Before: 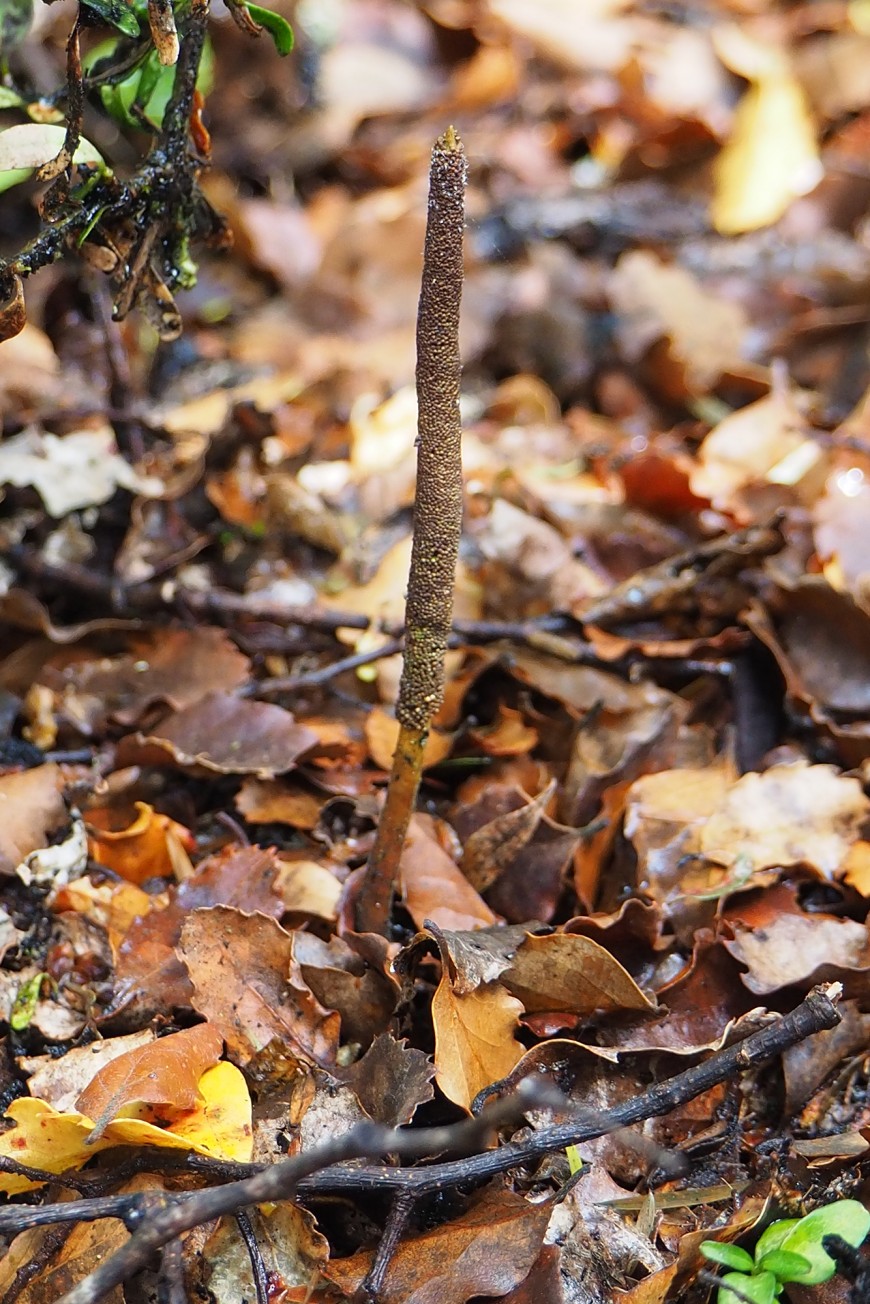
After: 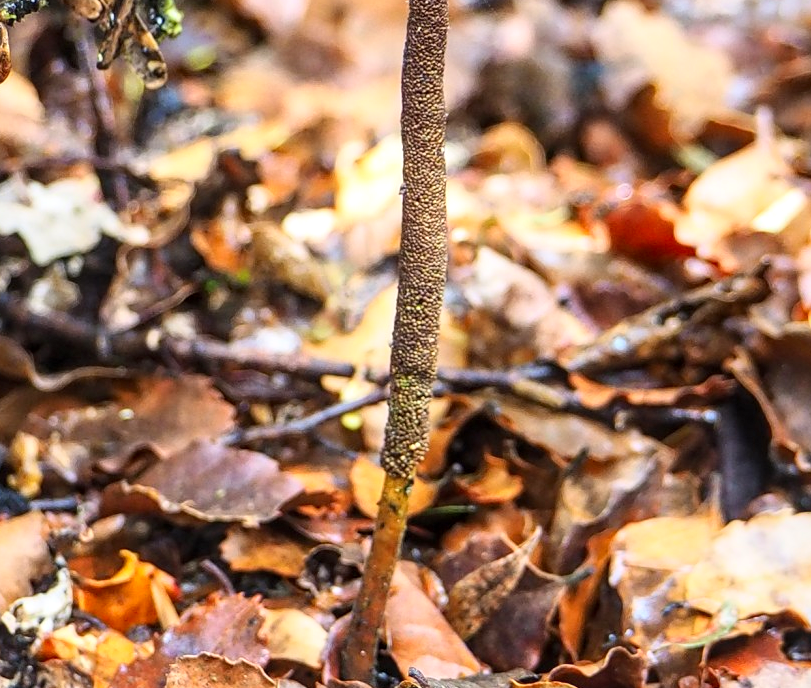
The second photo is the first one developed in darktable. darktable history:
exposure: exposure 0.075 EV, compensate highlight preservation false
local contrast: detail 130%
crop: left 1.834%, top 19.385%, right 4.841%, bottom 27.832%
contrast brightness saturation: contrast 0.204, brightness 0.163, saturation 0.226
